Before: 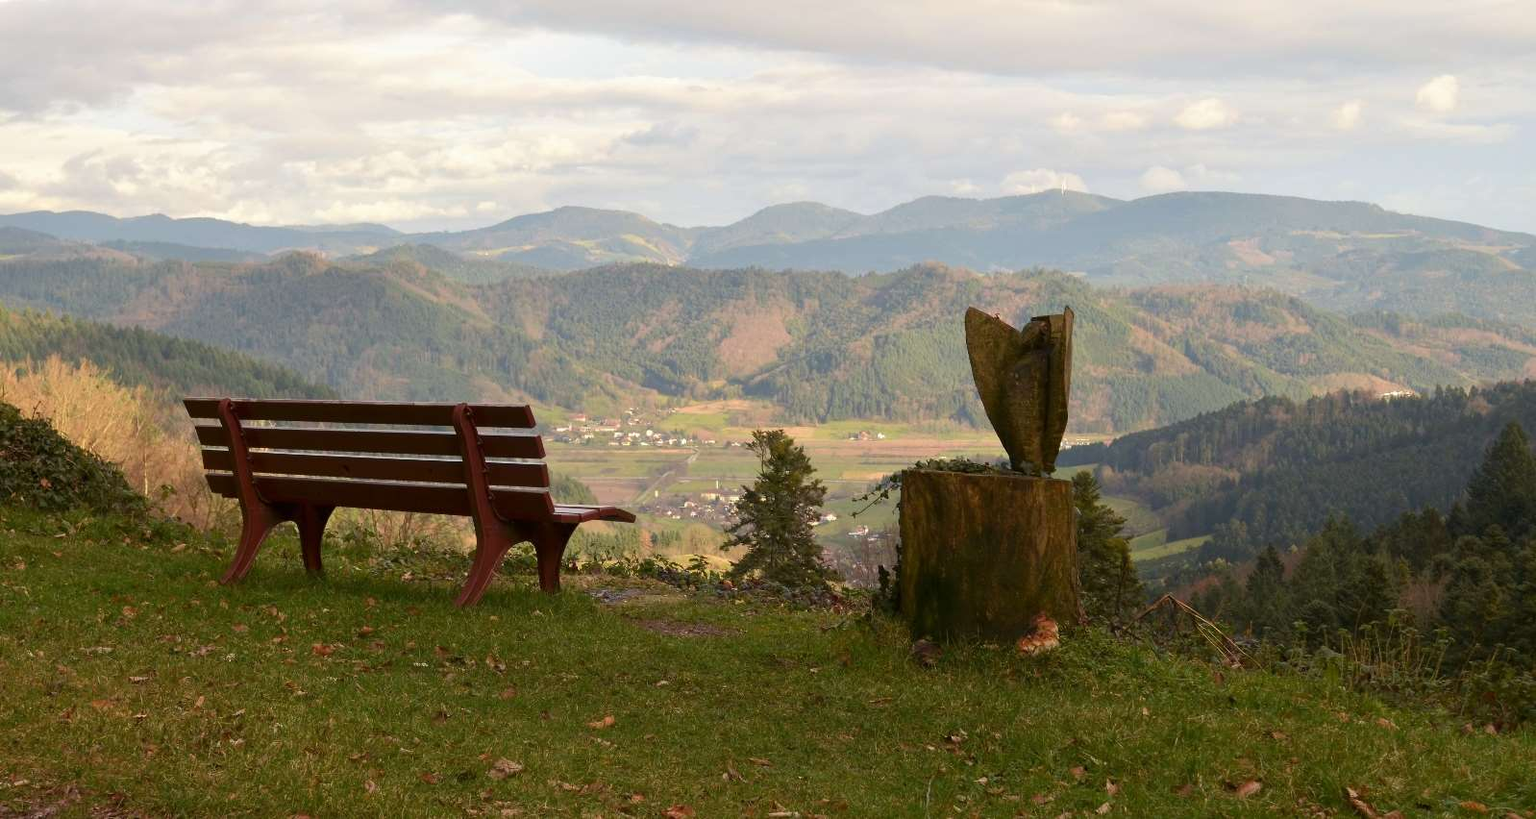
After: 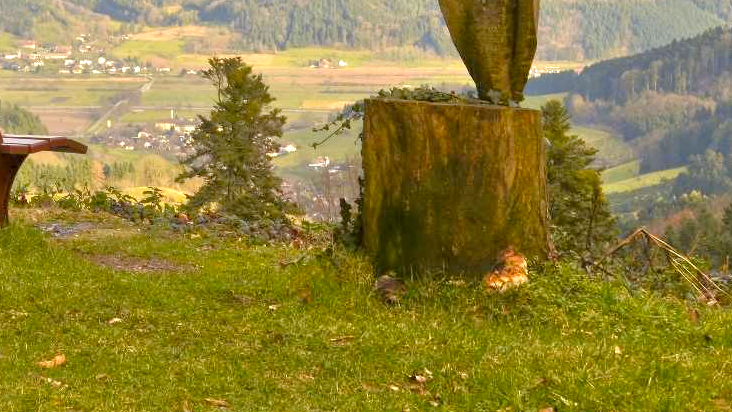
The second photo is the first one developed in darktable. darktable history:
crop: left 35.976%, top 45.819%, right 18.162%, bottom 5.807%
exposure: exposure -0.041 EV, compensate highlight preservation false
local contrast: highlights 100%, shadows 100%, detail 120%, midtone range 0.2
color contrast: green-magenta contrast 0.85, blue-yellow contrast 1.25, unbound 0
tone equalizer: -8 EV 2 EV, -7 EV 2 EV, -6 EV 2 EV, -5 EV 2 EV, -4 EV 2 EV, -3 EV 1.5 EV, -2 EV 1 EV, -1 EV 0.5 EV
